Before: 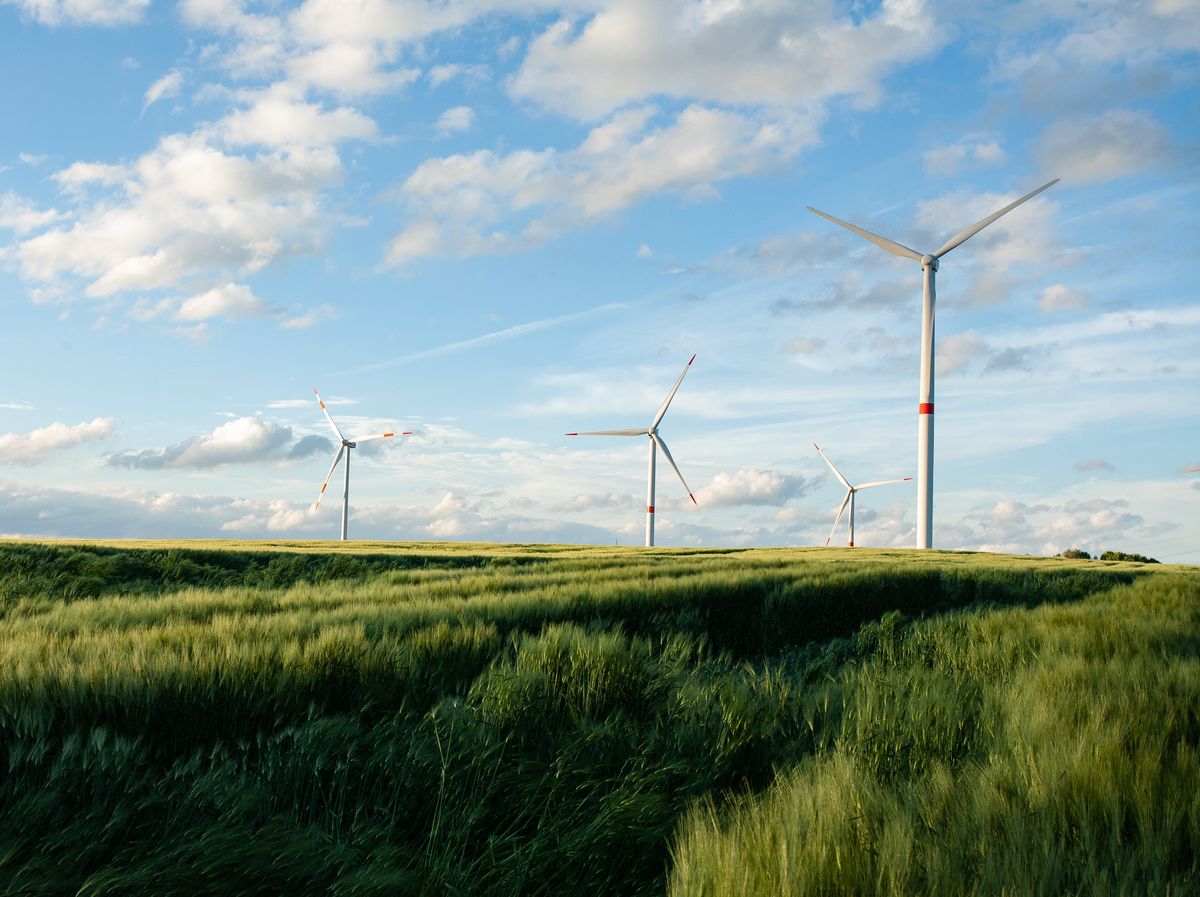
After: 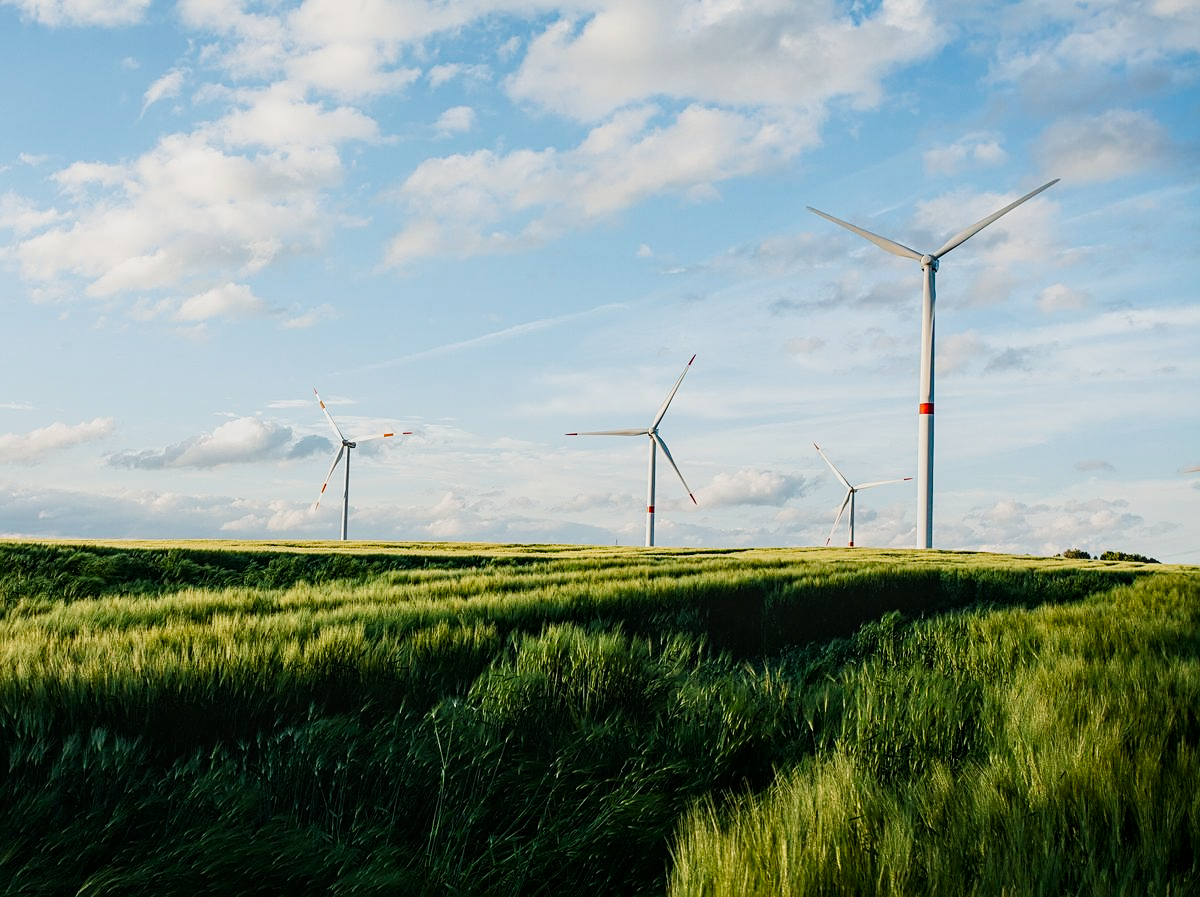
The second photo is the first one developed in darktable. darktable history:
contrast brightness saturation: contrast 0.148, brightness -0.013, saturation 0.097
tone curve: curves: ch0 [(0, 0) (0.091, 0.066) (0.184, 0.16) (0.491, 0.519) (0.748, 0.765) (1, 0.919)]; ch1 [(0, 0) (0.179, 0.173) (0.322, 0.32) (0.424, 0.424) (0.502, 0.5) (0.56, 0.575) (0.631, 0.675) (0.777, 0.806) (1, 1)]; ch2 [(0, 0) (0.434, 0.447) (0.497, 0.498) (0.539, 0.566) (0.676, 0.691) (1, 1)], preserve colors none
local contrast: on, module defaults
sharpen: on, module defaults
